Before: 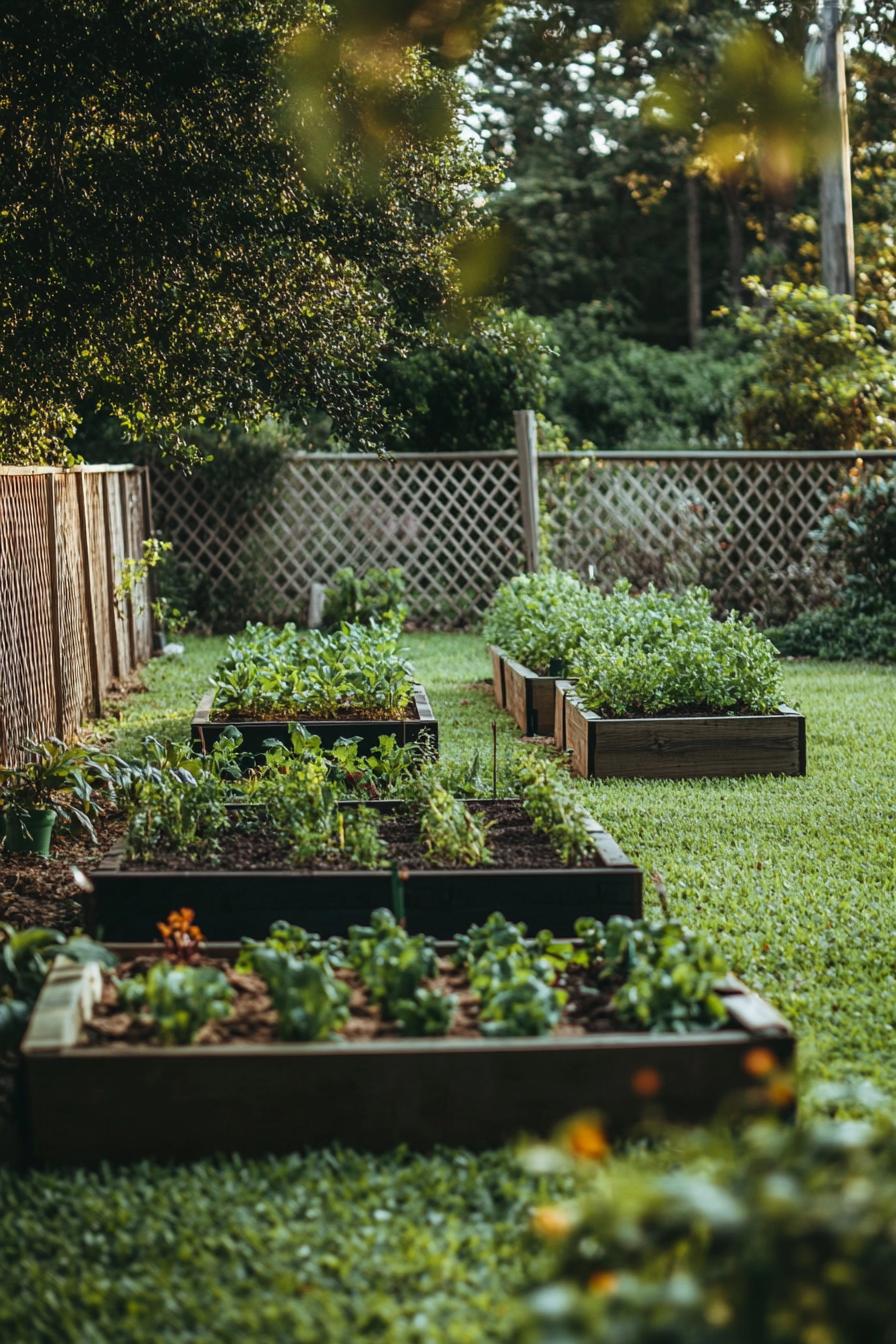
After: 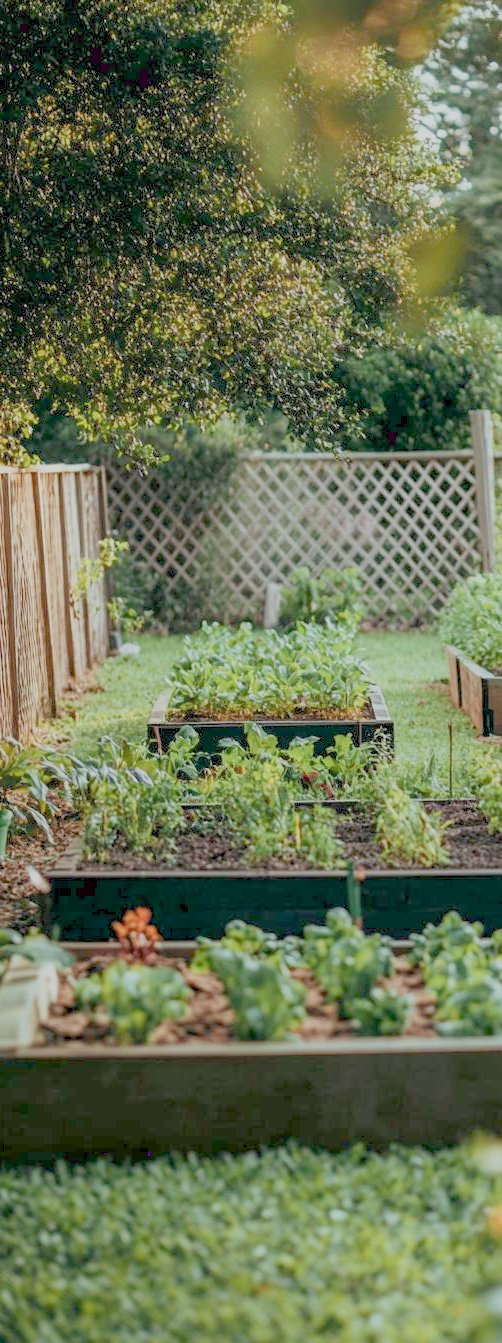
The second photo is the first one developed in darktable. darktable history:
filmic rgb: black relative exposure -13.86 EV, white relative exposure 7.96 EV, hardness 3.75, latitude 49.21%, contrast 0.509
crop: left 4.953%, right 38.941%
exposure: black level correction 0.005, exposure 2.071 EV, compensate highlight preservation false
